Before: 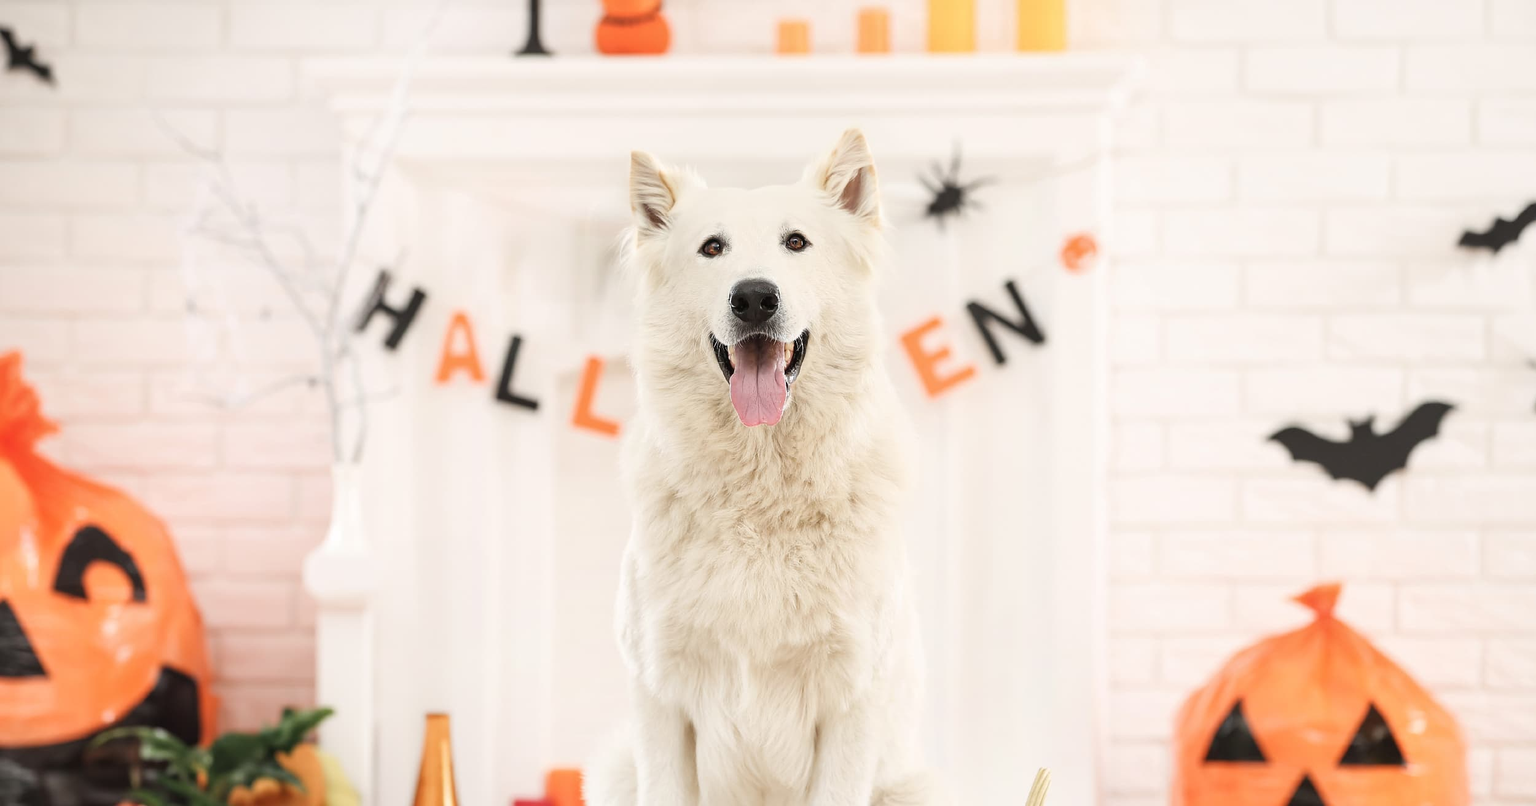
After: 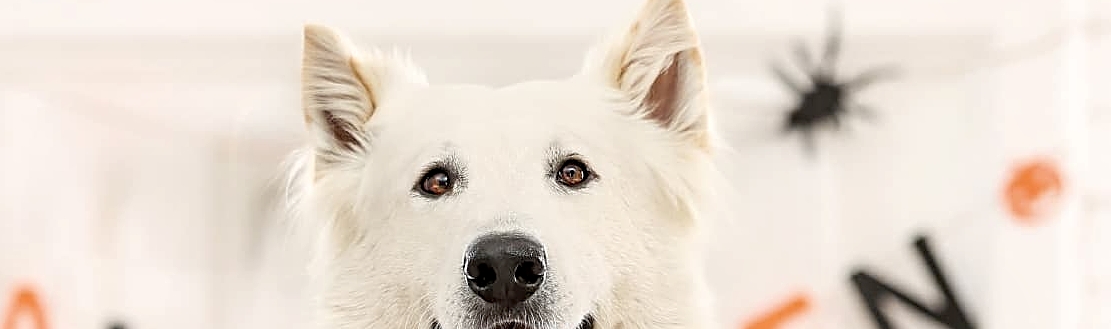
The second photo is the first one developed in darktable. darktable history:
sharpen: on, module defaults
crop: left 28.924%, top 16.849%, right 26.636%, bottom 58.042%
local contrast: on, module defaults
exposure: black level correction 0.01, exposure 0.011 EV, compensate highlight preservation false
